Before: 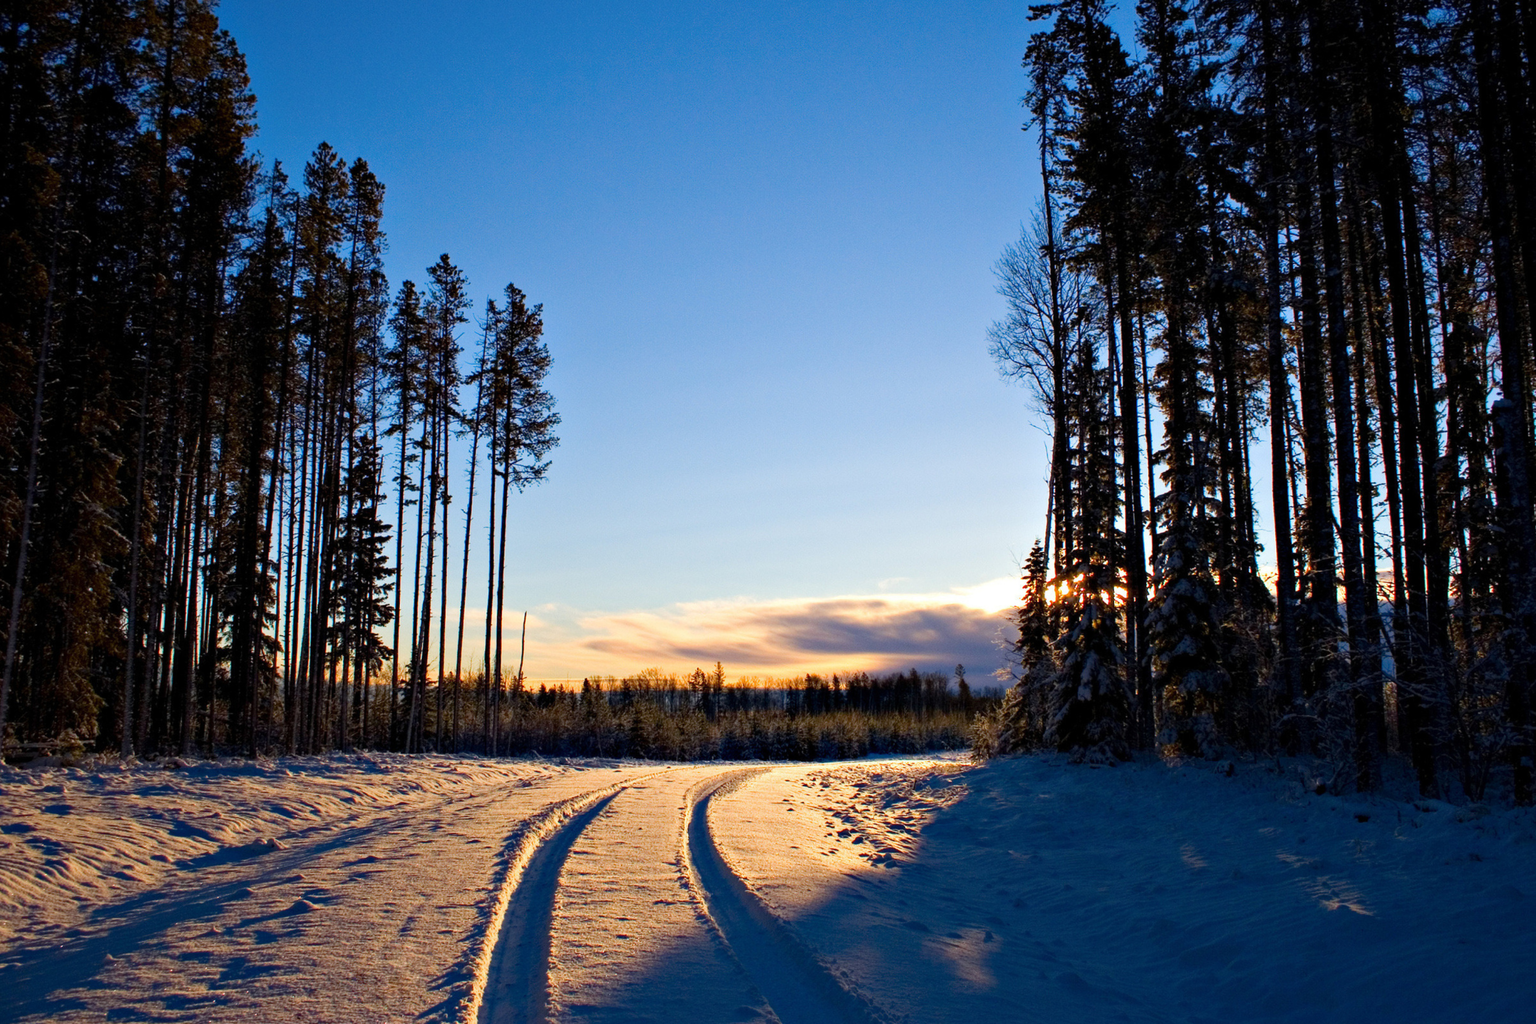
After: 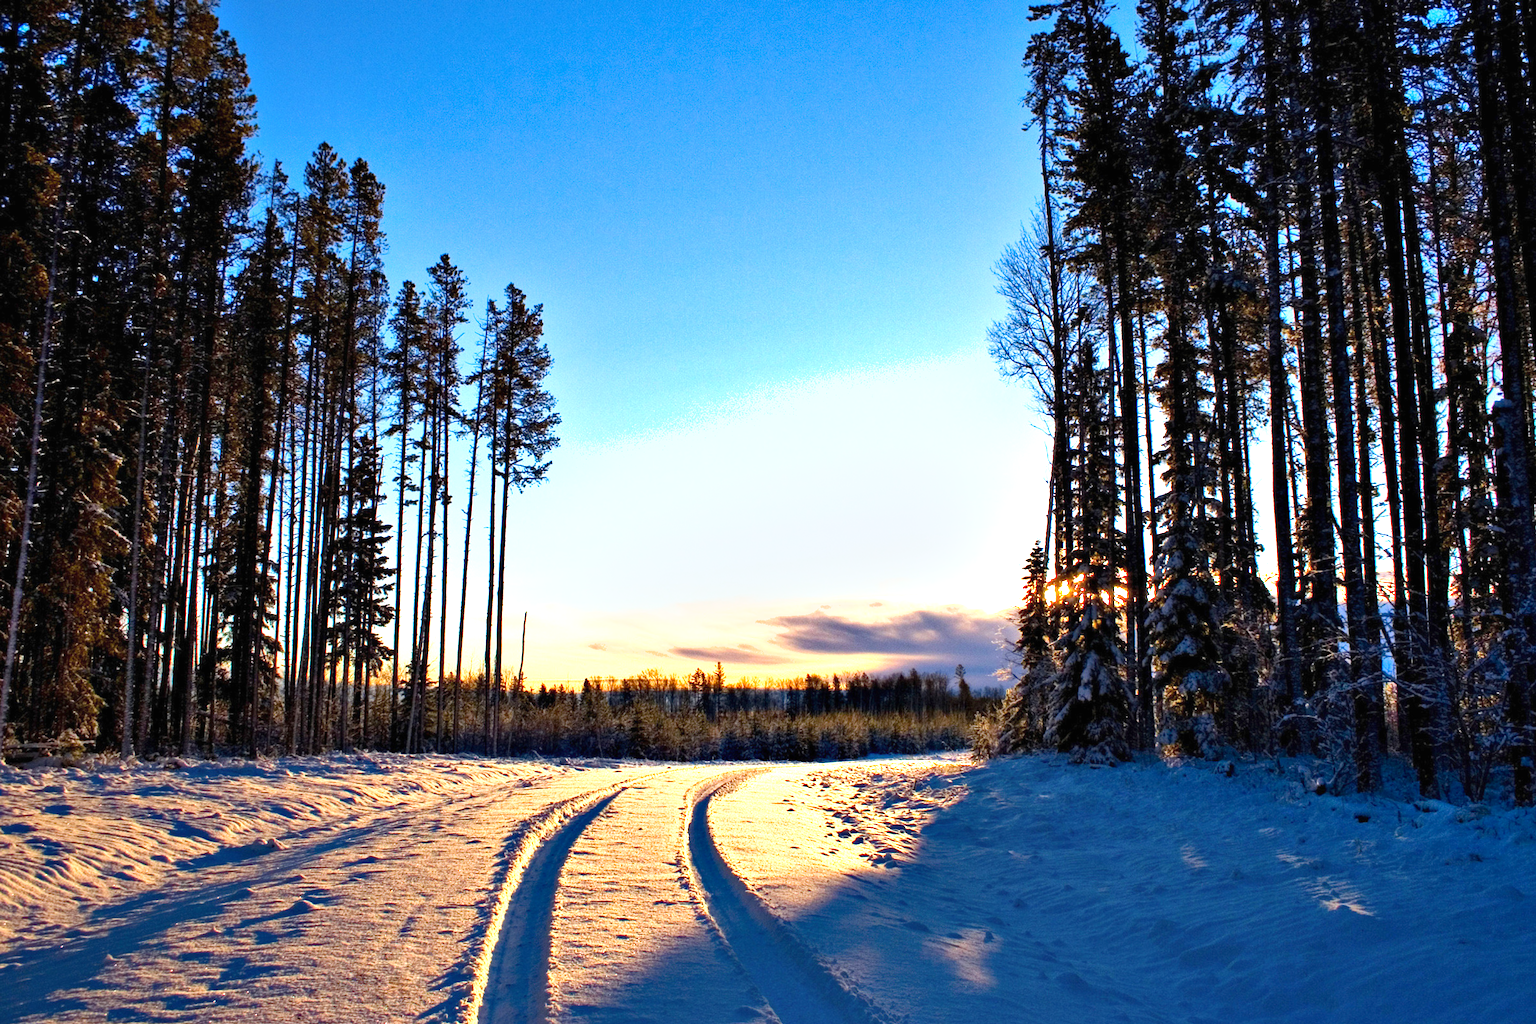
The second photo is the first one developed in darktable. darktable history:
shadows and highlights: low approximation 0.01, soften with gaussian
exposure: black level correction 0, exposure 1 EV, compensate highlight preservation false
